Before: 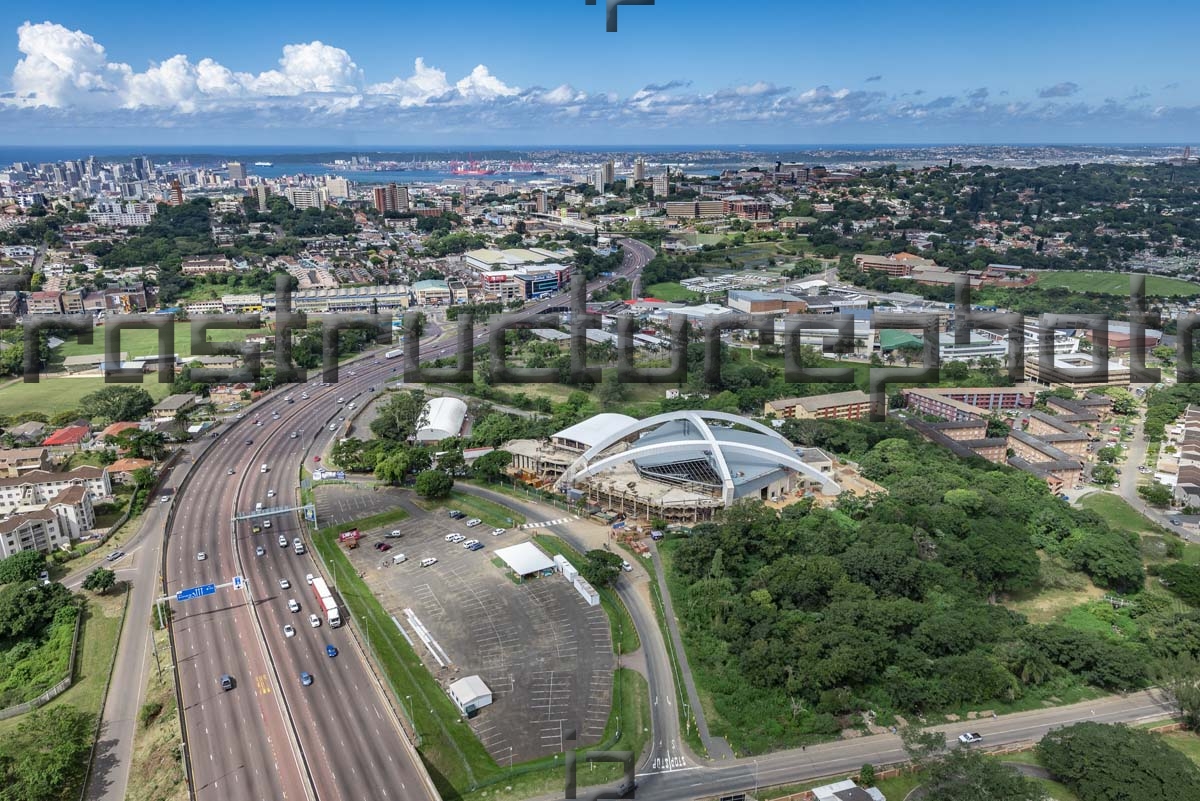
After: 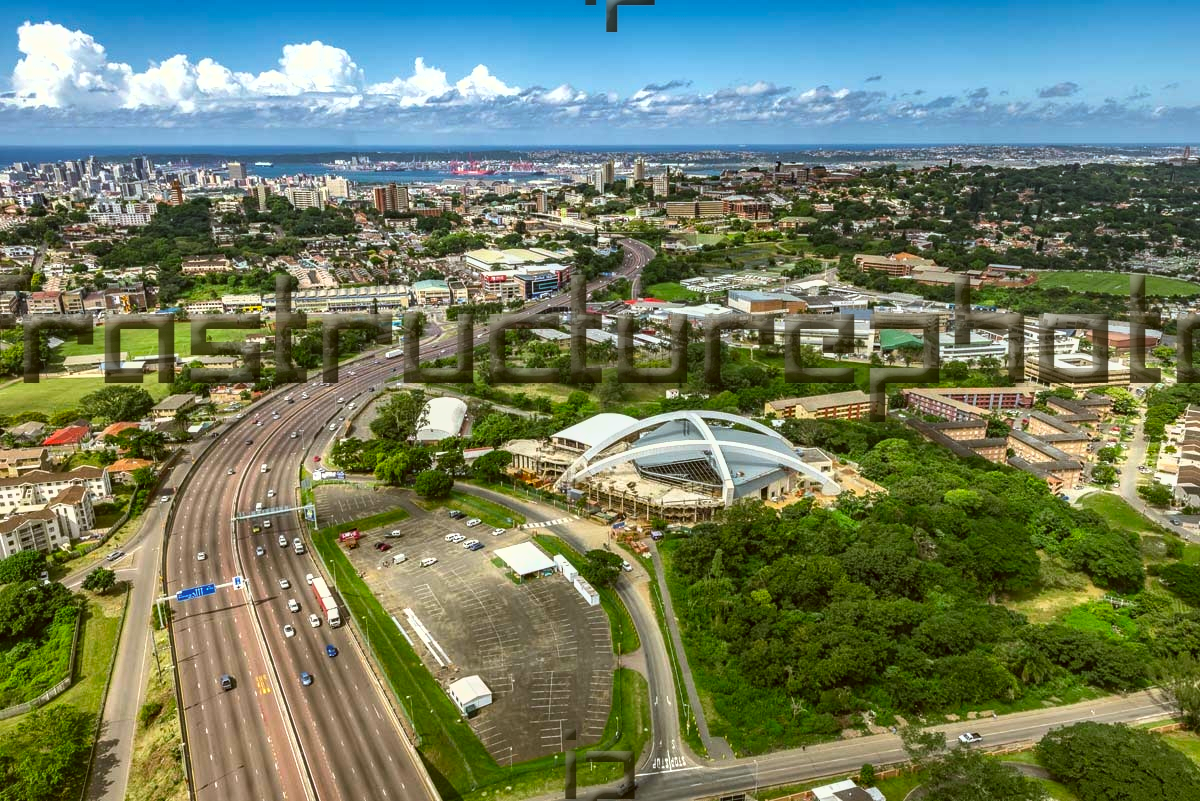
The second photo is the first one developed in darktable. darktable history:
shadows and highlights: low approximation 0.01, soften with gaussian
local contrast: detail 109%
color balance rgb: perceptual saturation grading › global saturation 50.265%, perceptual brilliance grading › global brilliance 15.476%, perceptual brilliance grading › shadows -34.773%
color correction: highlights a* -1.32, highlights b* 10.08, shadows a* 0.552, shadows b* 19.6
